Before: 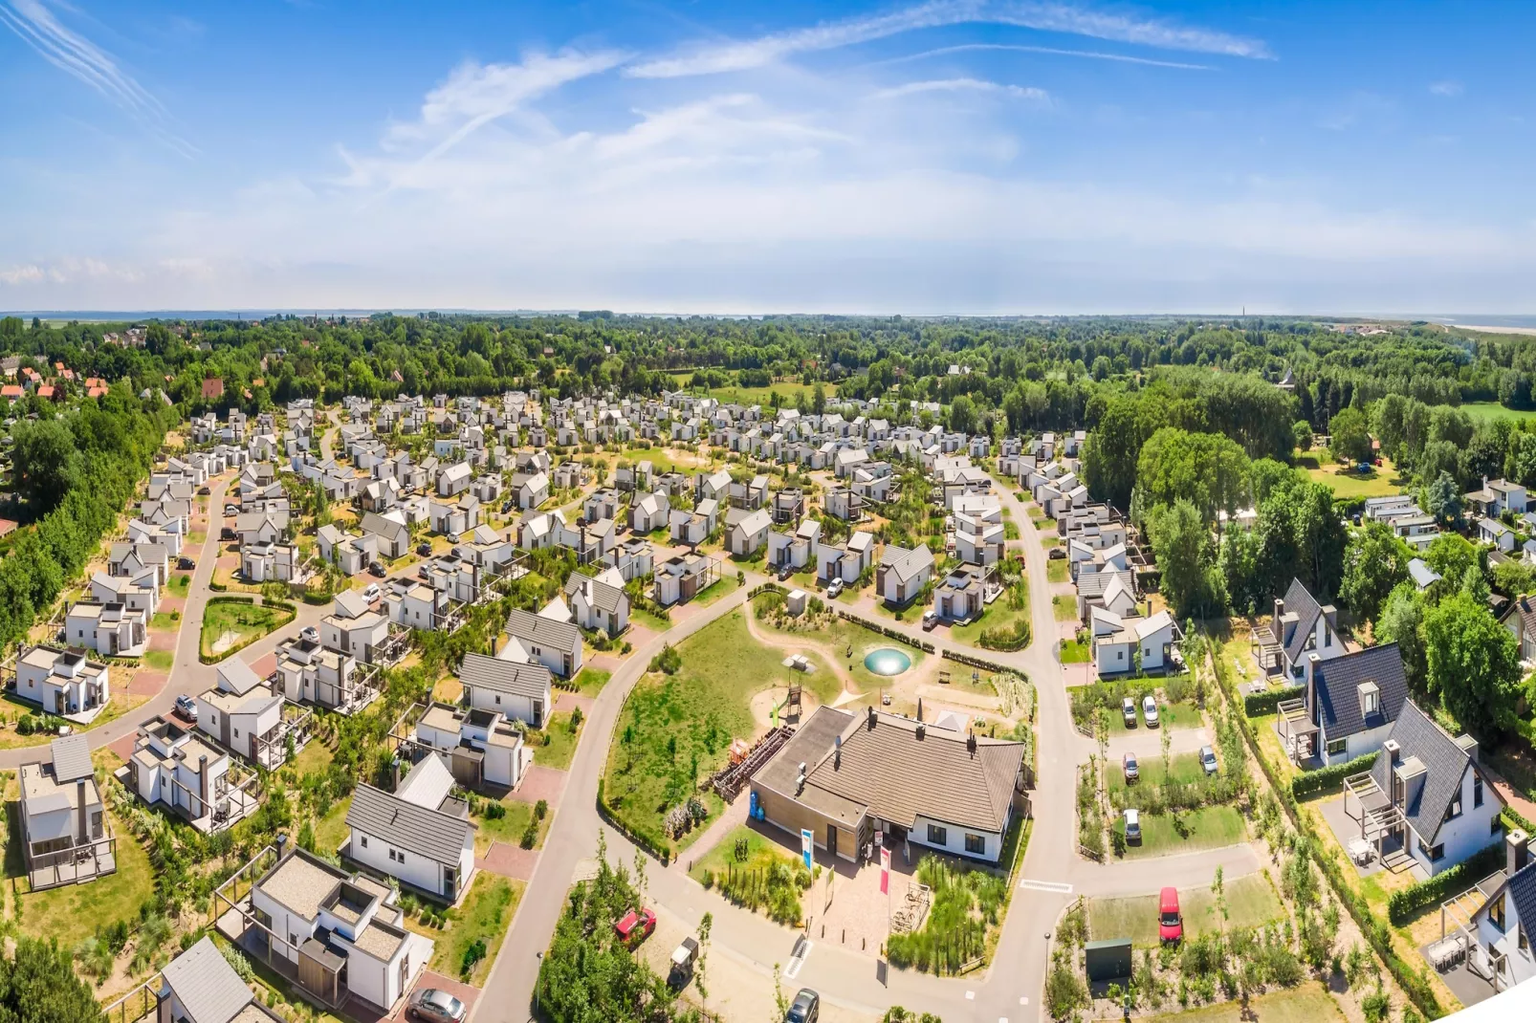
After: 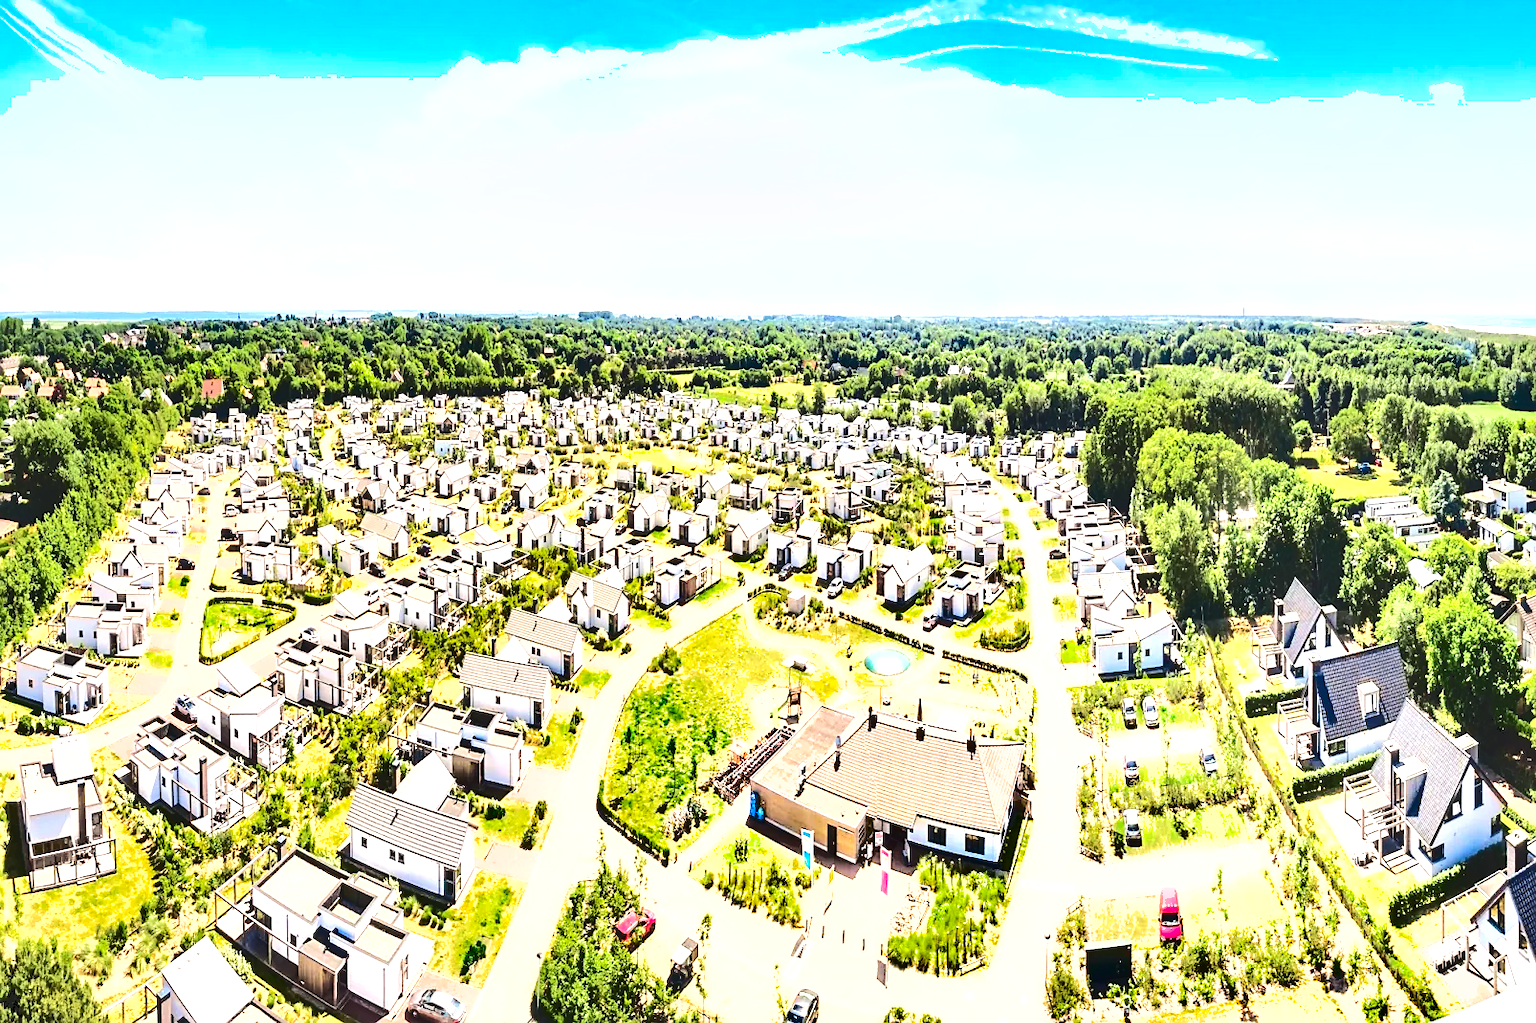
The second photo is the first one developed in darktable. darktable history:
tone equalizer: -8 EV -0.785 EV, -7 EV -0.667 EV, -6 EV -0.625 EV, -5 EV -0.418 EV, -3 EV 0.379 EV, -2 EV 0.6 EV, -1 EV 0.681 EV, +0 EV 0.73 EV
tone curve: curves: ch0 [(0, 0) (0.003, 0.145) (0.011, 0.15) (0.025, 0.15) (0.044, 0.156) (0.069, 0.161) (0.1, 0.169) (0.136, 0.175) (0.177, 0.184) (0.224, 0.196) (0.277, 0.234) (0.335, 0.291) (0.399, 0.391) (0.468, 0.505) (0.543, 0.633) (0.623, 0.742) (0.709, 0.826) (0.801, 0.882) (0.898, 0.93) (1, 1)], color space Lab, independent channels, preserve colors none
exposure: exposure 0.631 EV, compensate exposure bias true, compensate highlight preservation false
shadows and highlights: shadows 25.69, highlights -47.96, shadows color adjustment 98.01%, highlights color adjustment 59%, soften with gaussian
sharpen: radius 1.895, amount 0.391, threshold 1.308
